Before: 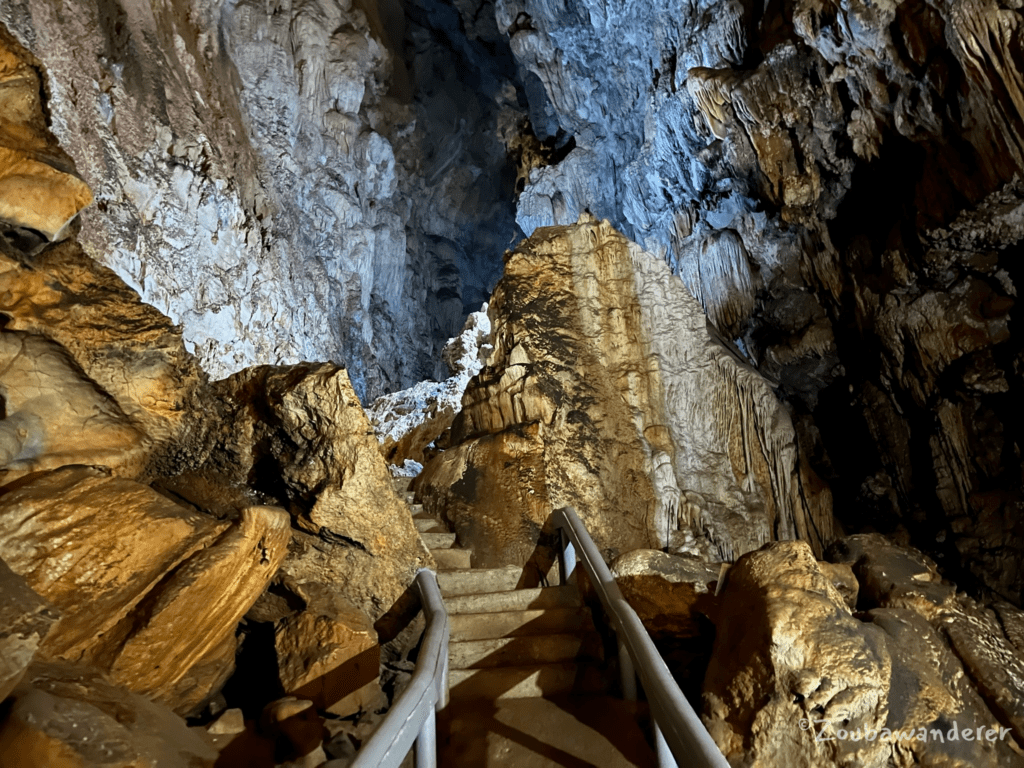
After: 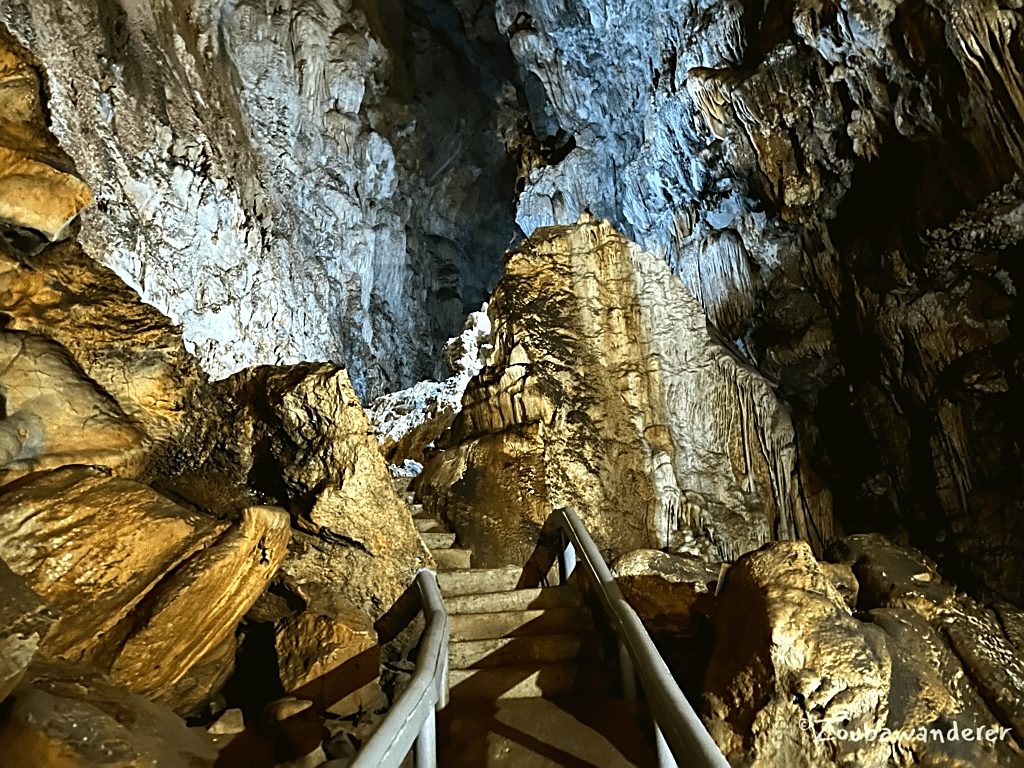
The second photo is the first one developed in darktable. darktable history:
white balance: red 0.978, blue 0.999
color balance: mode lift, gamma, gain (sRGB), lift [1.04, 1, 1, 0.97], gamma [1.01, 1, 1, 0.97], gain [0.96, 1, 1, 0.97]
tone equalizer: -8 EV -0.75 EV, -7 EV -0.7 EV, -6 EV -0.6 EV, -5 EV -0.4 EV, -3 EV 0.4 EV, -2 EV 0.6 EV, -1 EV 0.7 EV, +0 EV 0.75 EV, edges refinement/feathering 500, mask exposure compensation -1.57 EV, preserve details no
sharpen: on, module defaults
